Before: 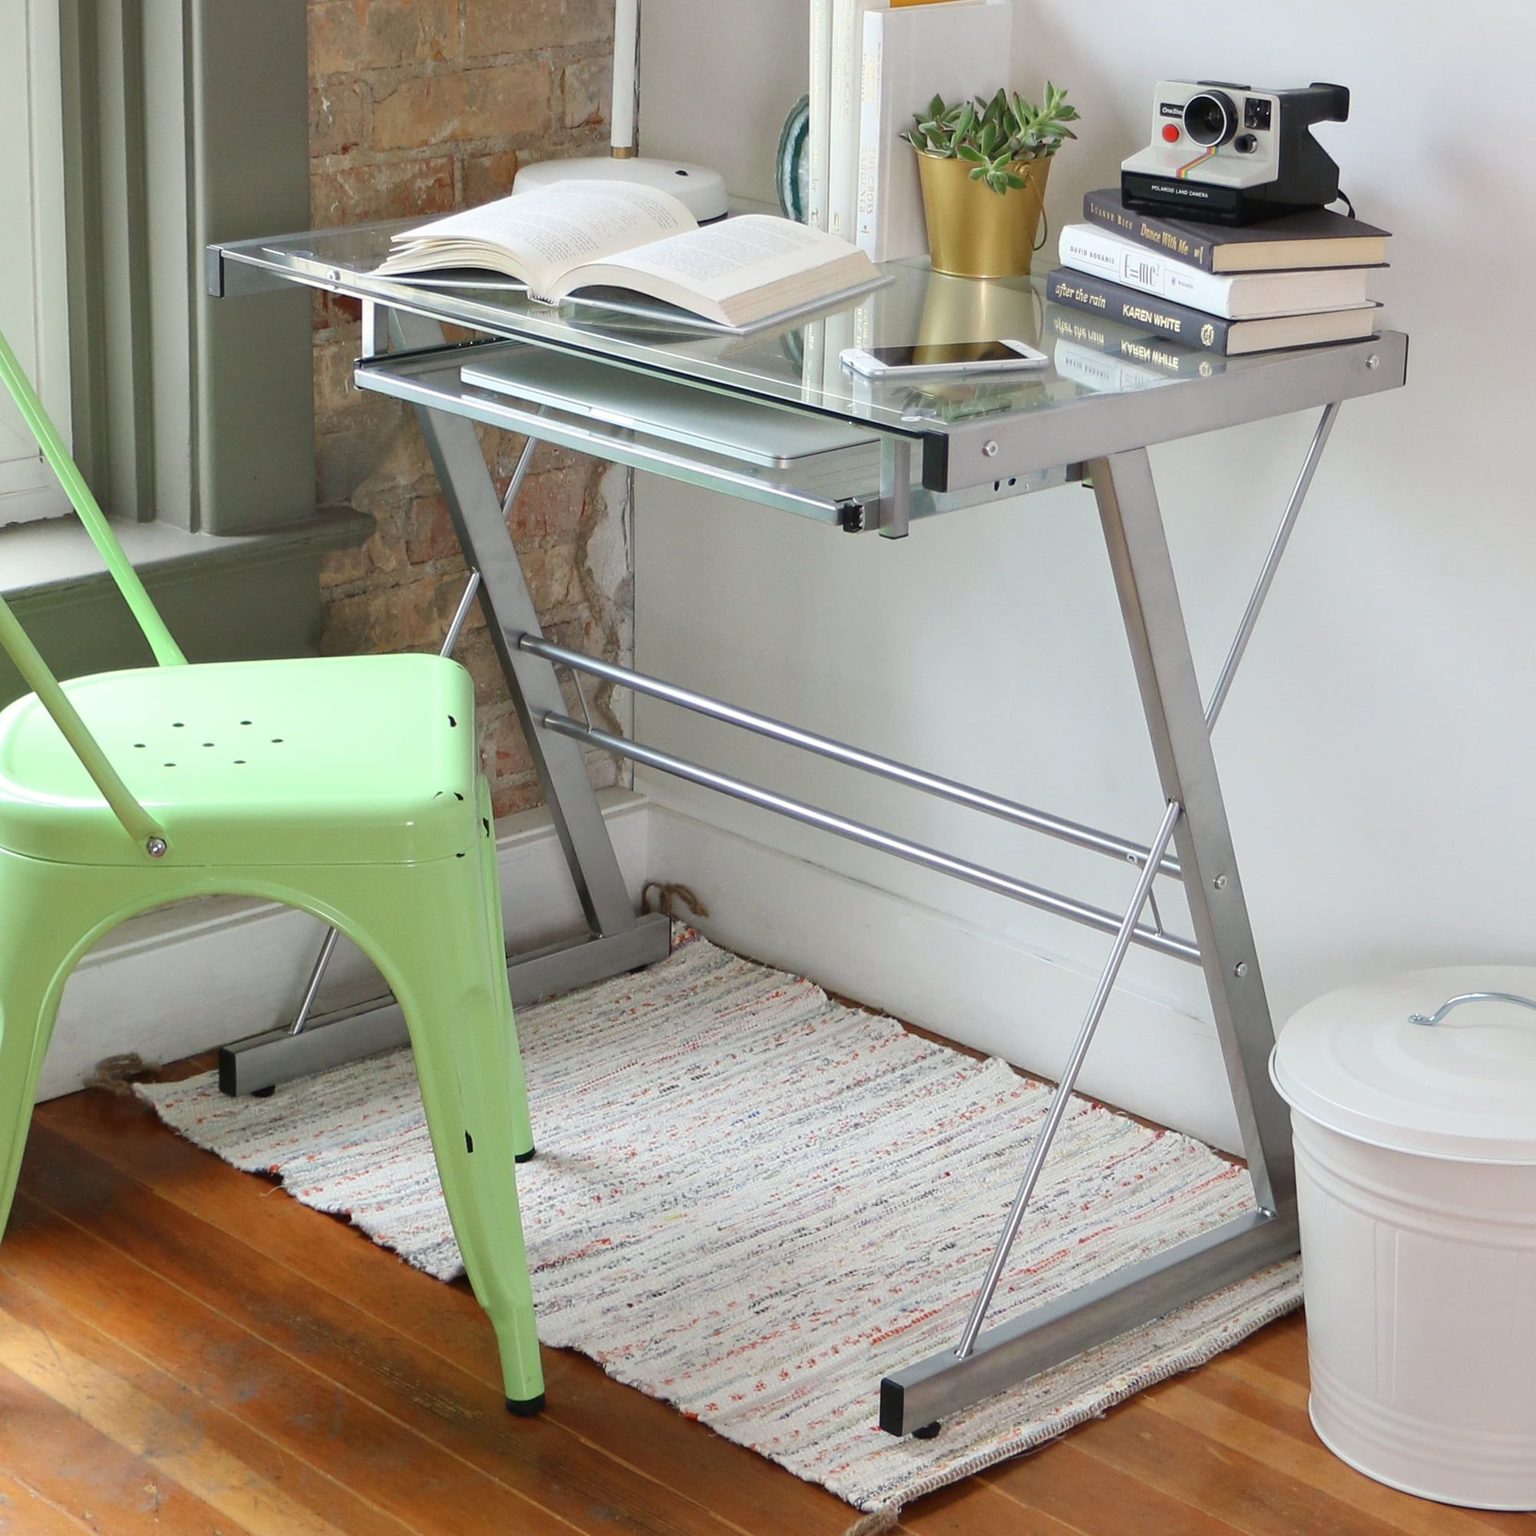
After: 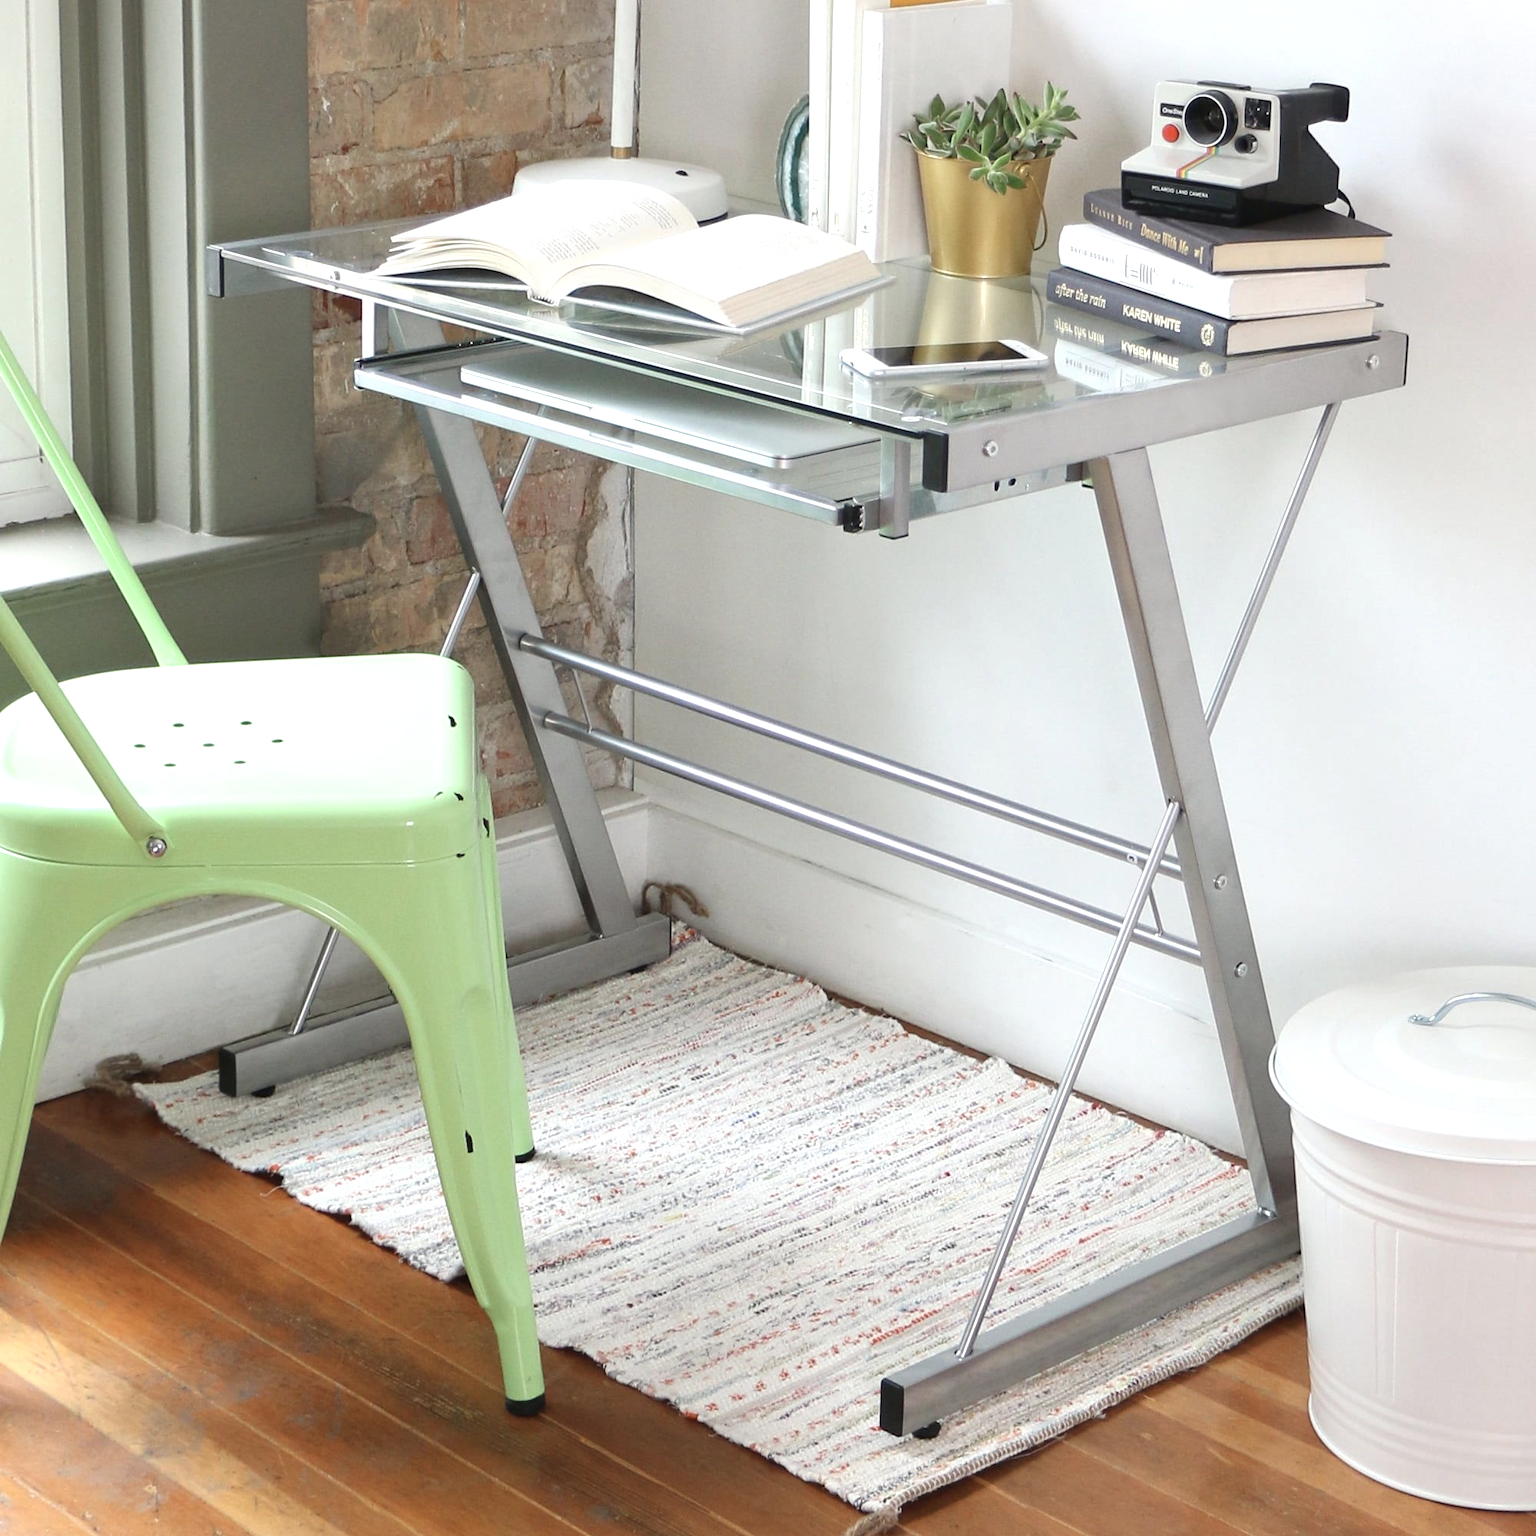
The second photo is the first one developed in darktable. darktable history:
exposure: black level correction 0, exposure 0.499 EV, compensate highlight preservation false
color correction: highlights b* -0.046, saturation 0.782
